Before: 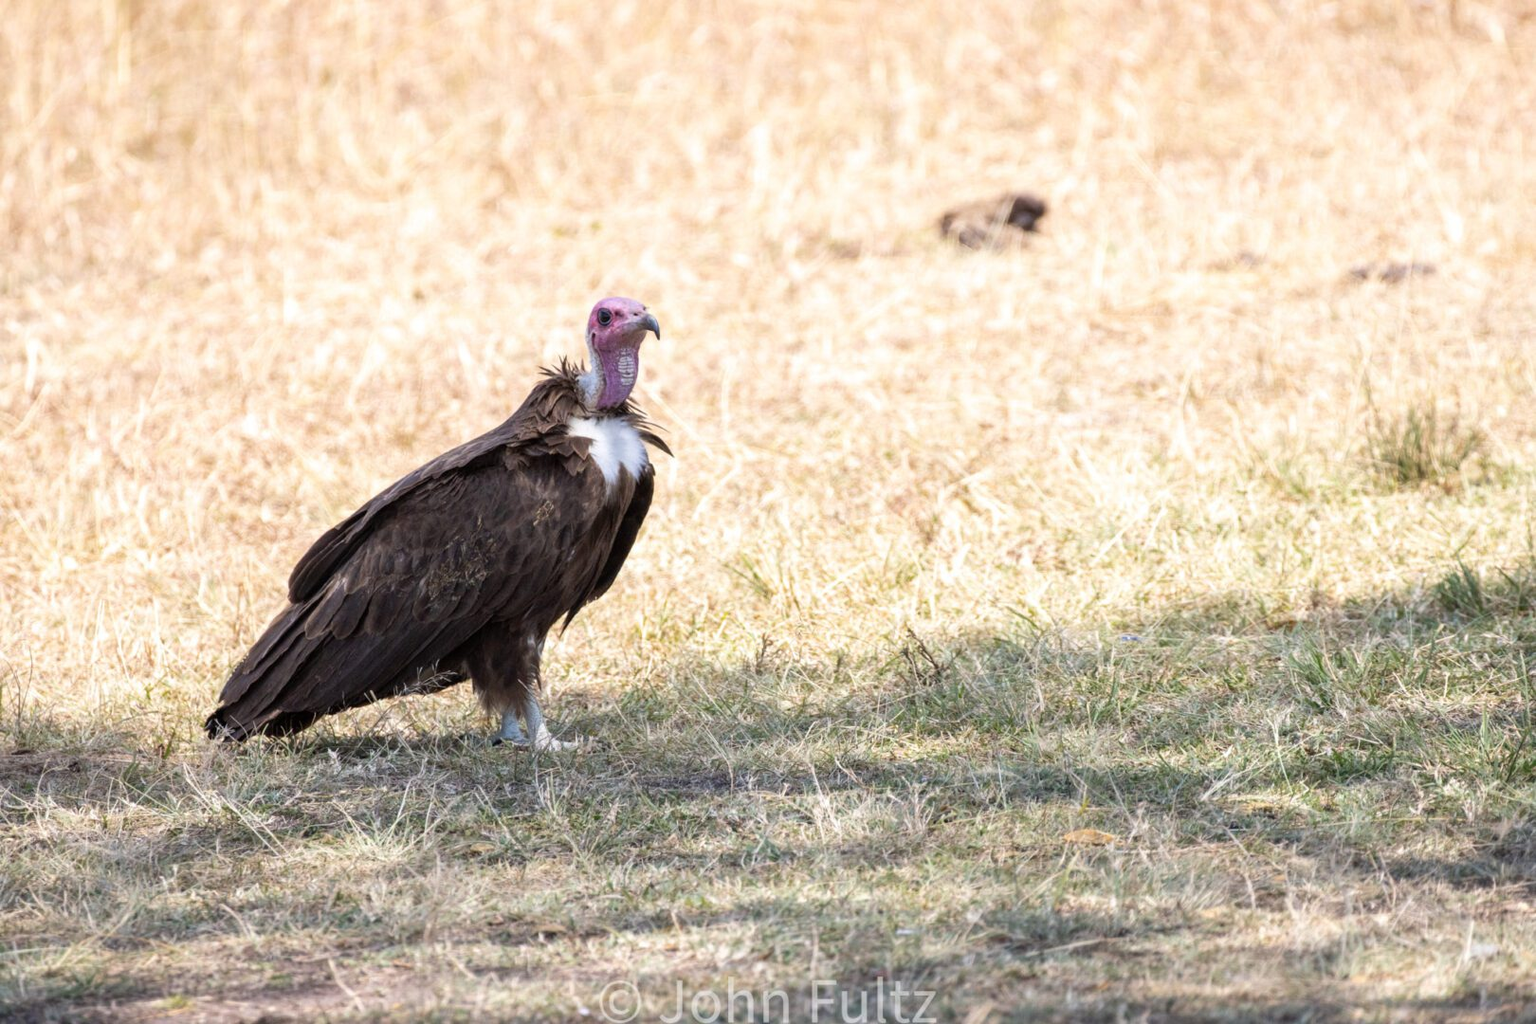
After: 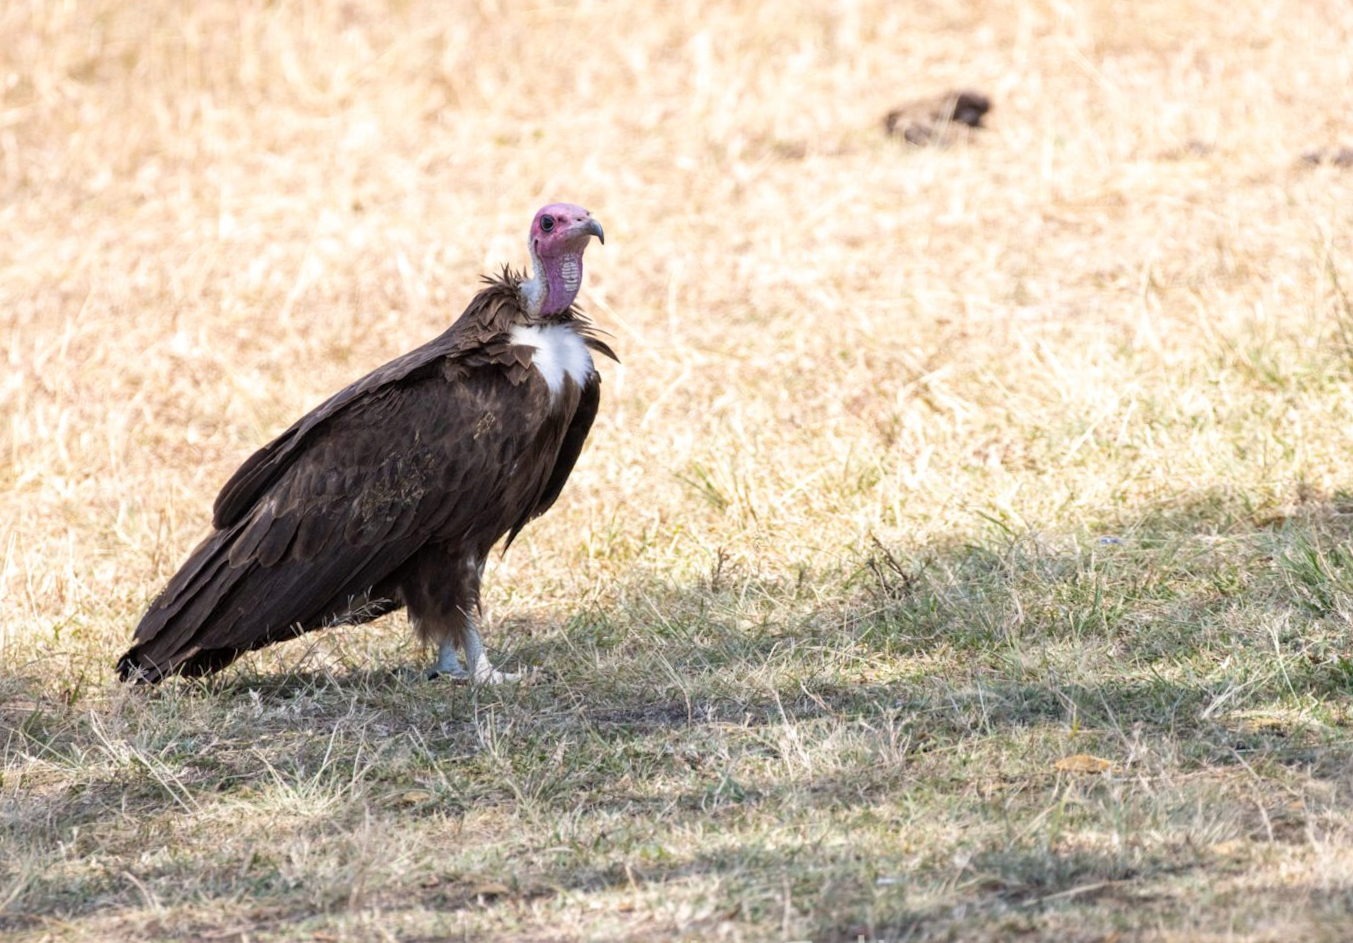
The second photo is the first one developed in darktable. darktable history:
crop: left 3.305%, top 6.436%, right 6.389%, bottom 3.258%
rotate and perspective: rotation -1.68°, lens shift (vertical) -0.146, crop left 0.049, crop right 0.912, crop top 0.032, crop bottom 0.96
